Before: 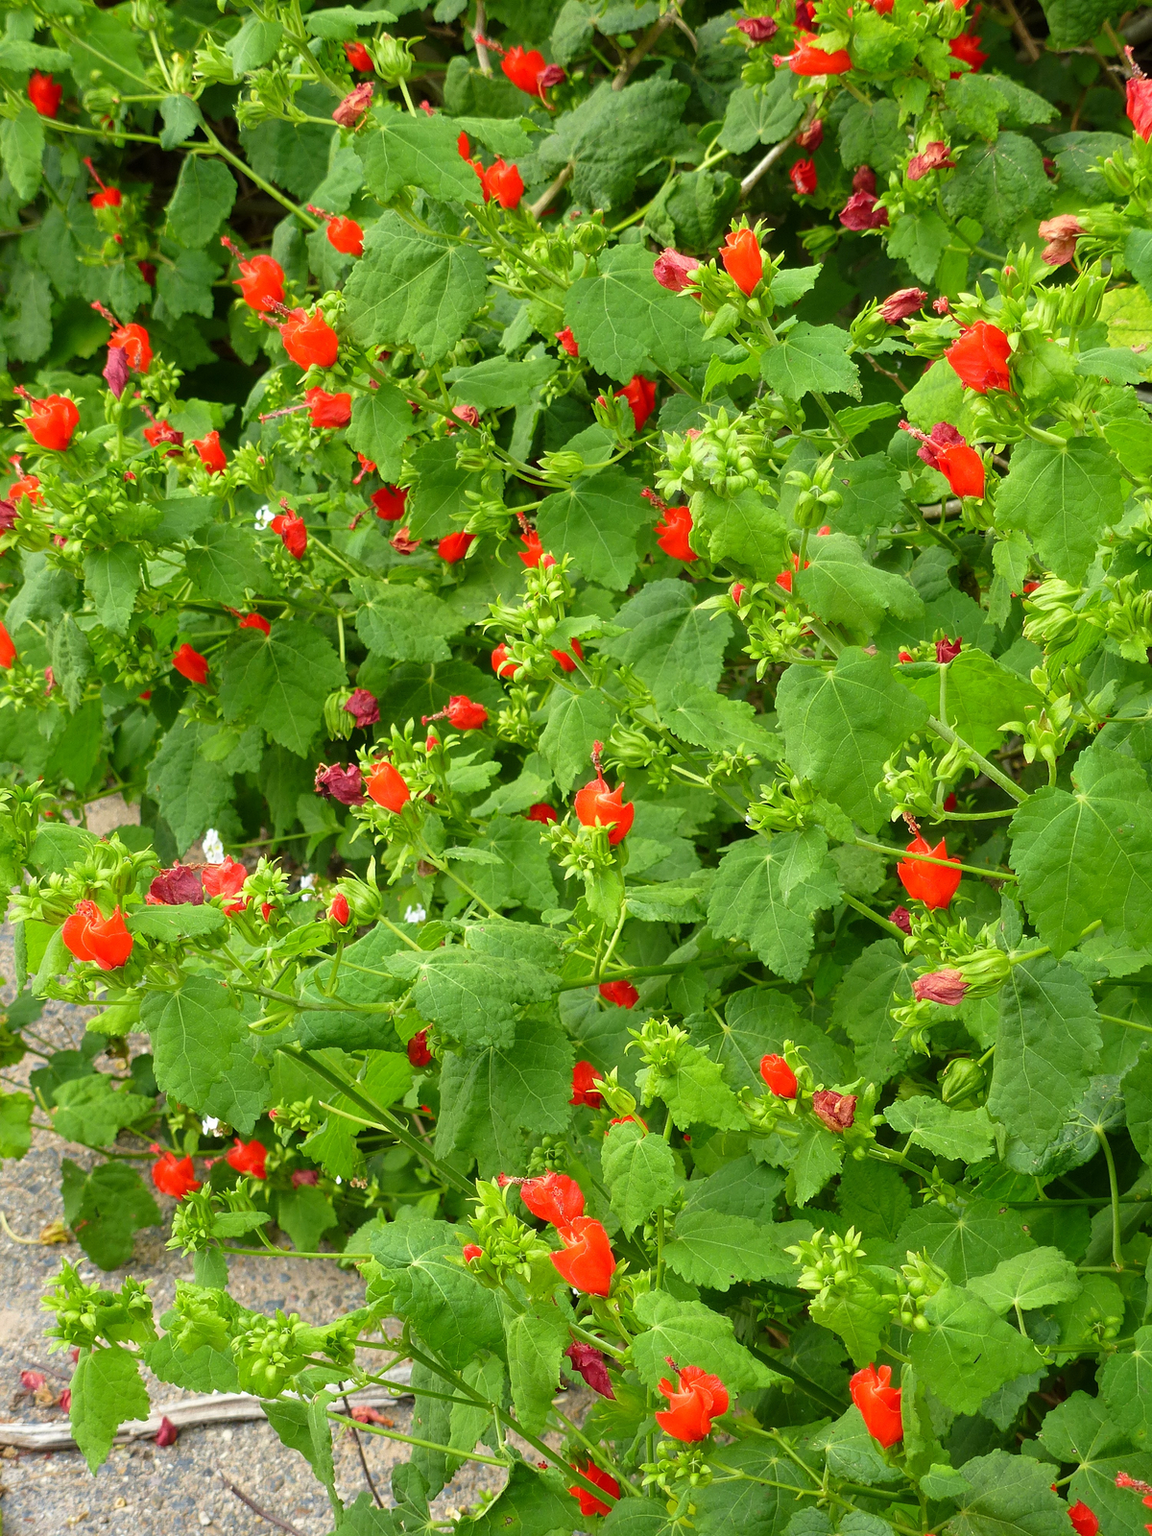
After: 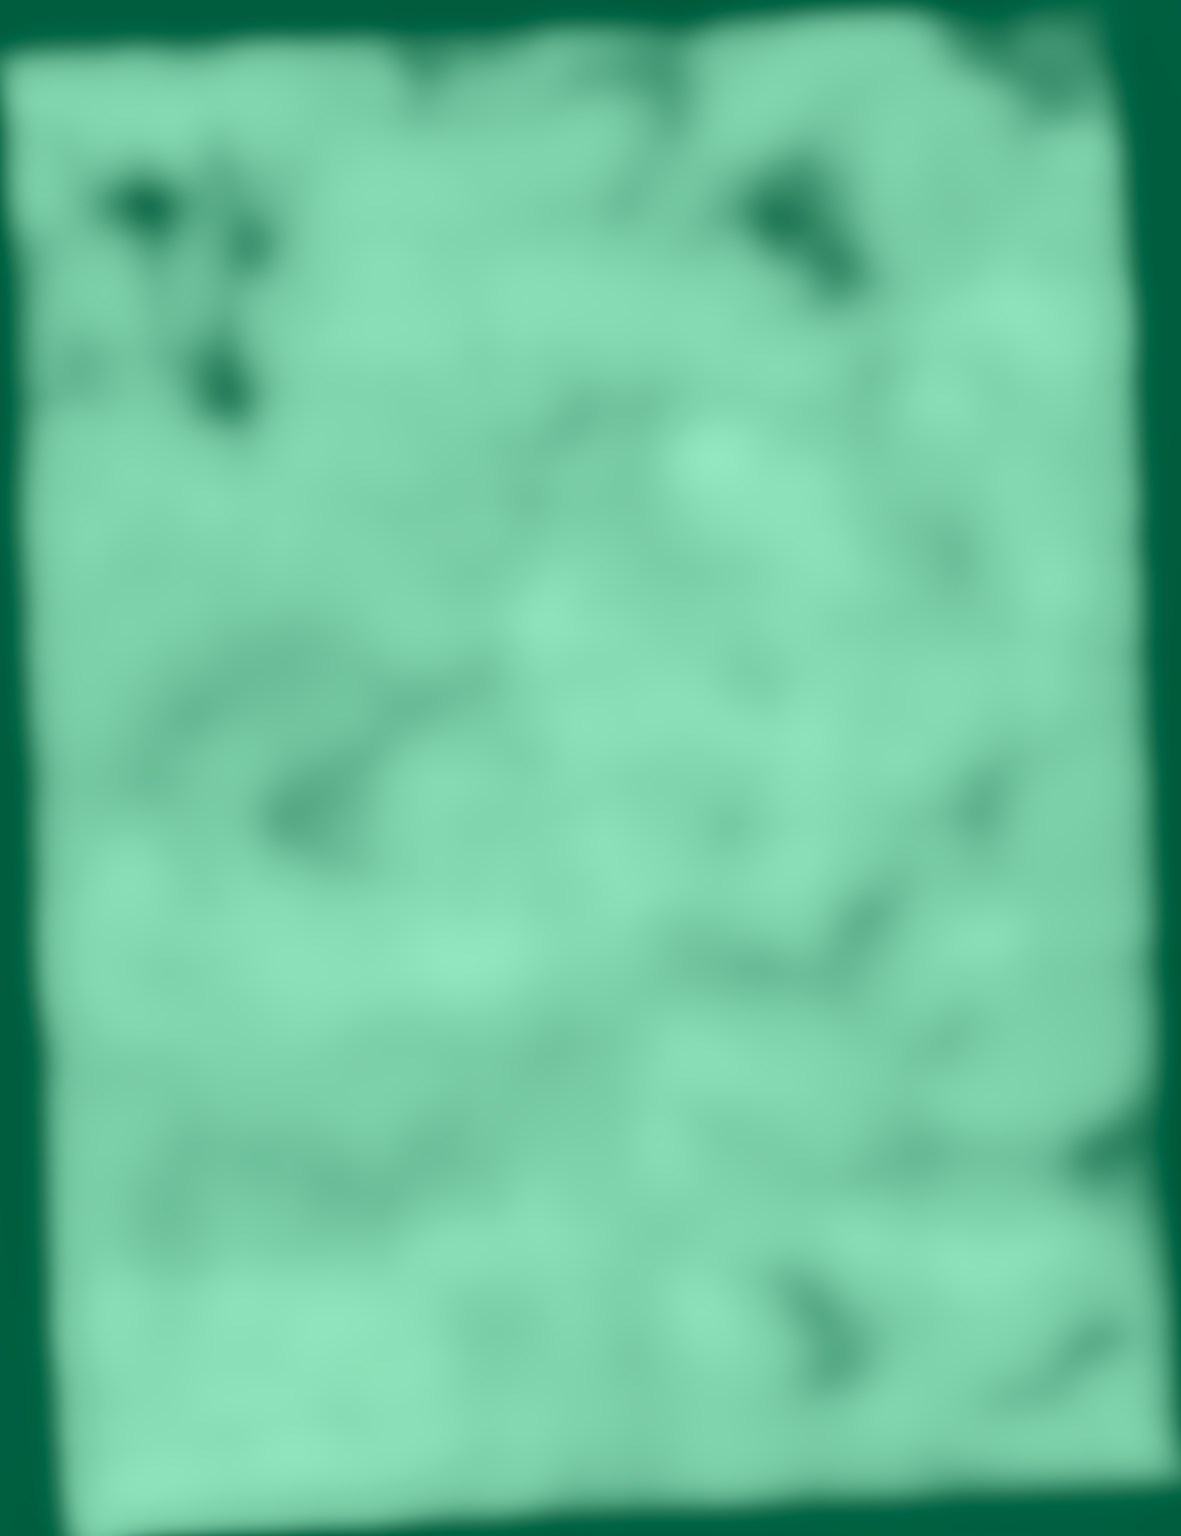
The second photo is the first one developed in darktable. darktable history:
tone equalizer: on, module defaults
exposure: black level correction 0.001, exposure 2 EV, compensate highlight preservation false
colorize: hue 147.6°, saturation 65%, lightness 21.64%
local contrast: highlights 19%, detail 186%
lowpass: radius 31.92, contrast 1.72, brightness -0.98, saturation 0.94
rotate and perspective: rotation -2.56°, automatic cropping off
global tonemap: drago (0.7, 100)
